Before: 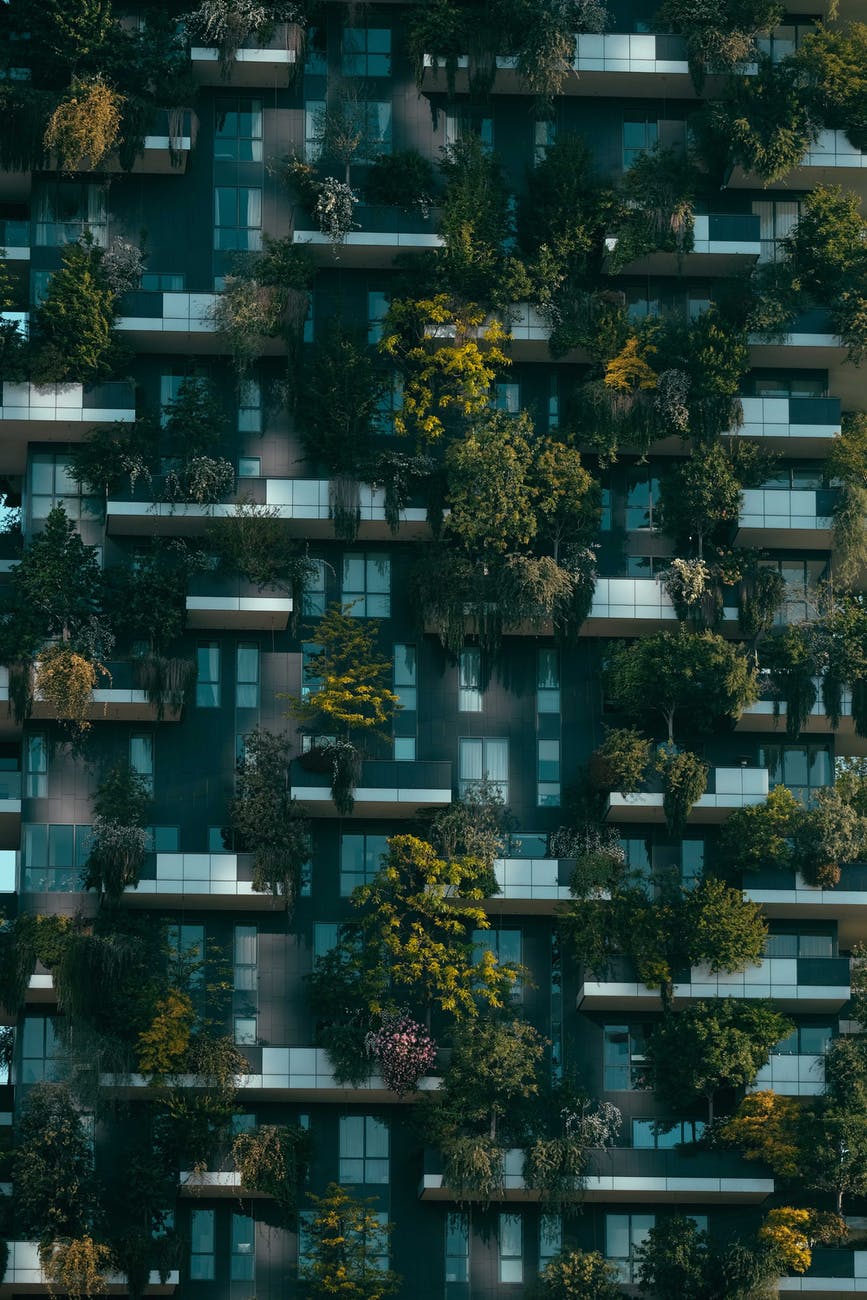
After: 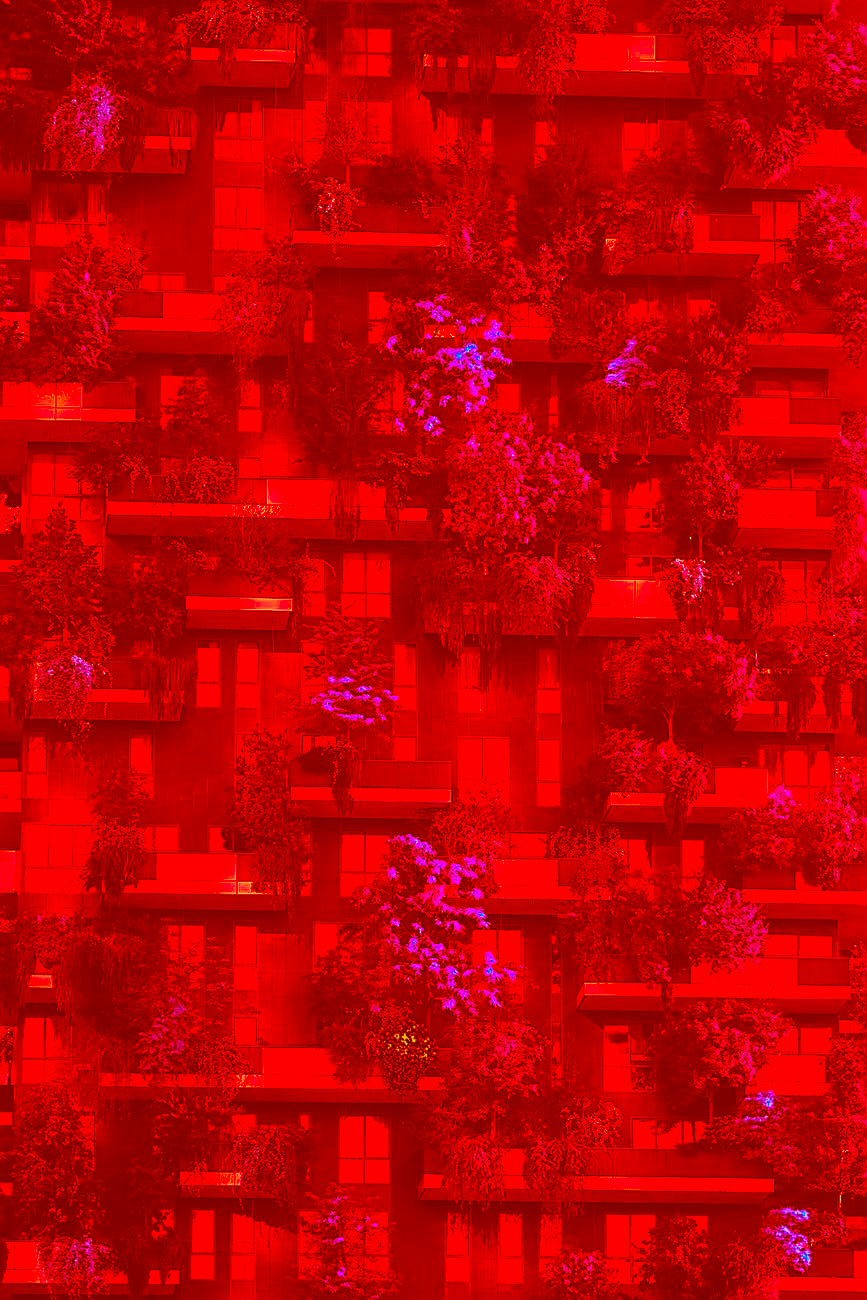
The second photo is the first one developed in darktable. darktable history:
color correction: highlights a* -39.68, highlights b* -40, shadows a* -40, shadows b* -40, saturation -3
velvia: strength 9.25%
sharpen: on, module defaults
color balance: output saturation 120%
tone equalizer: -8 EV -0.417 EV, -7 EV -0.389 EV, -6 EV -0.333 EV, -5 EV -0.222 EV, -3 EV 0.222 EV, -2 EV 0.333 EV, -1 EV 0.389 EV, +0 EV 0.417 EV, edges refinement/feathering 500, mask exposure compensation -1.57 EV, preserve details no
